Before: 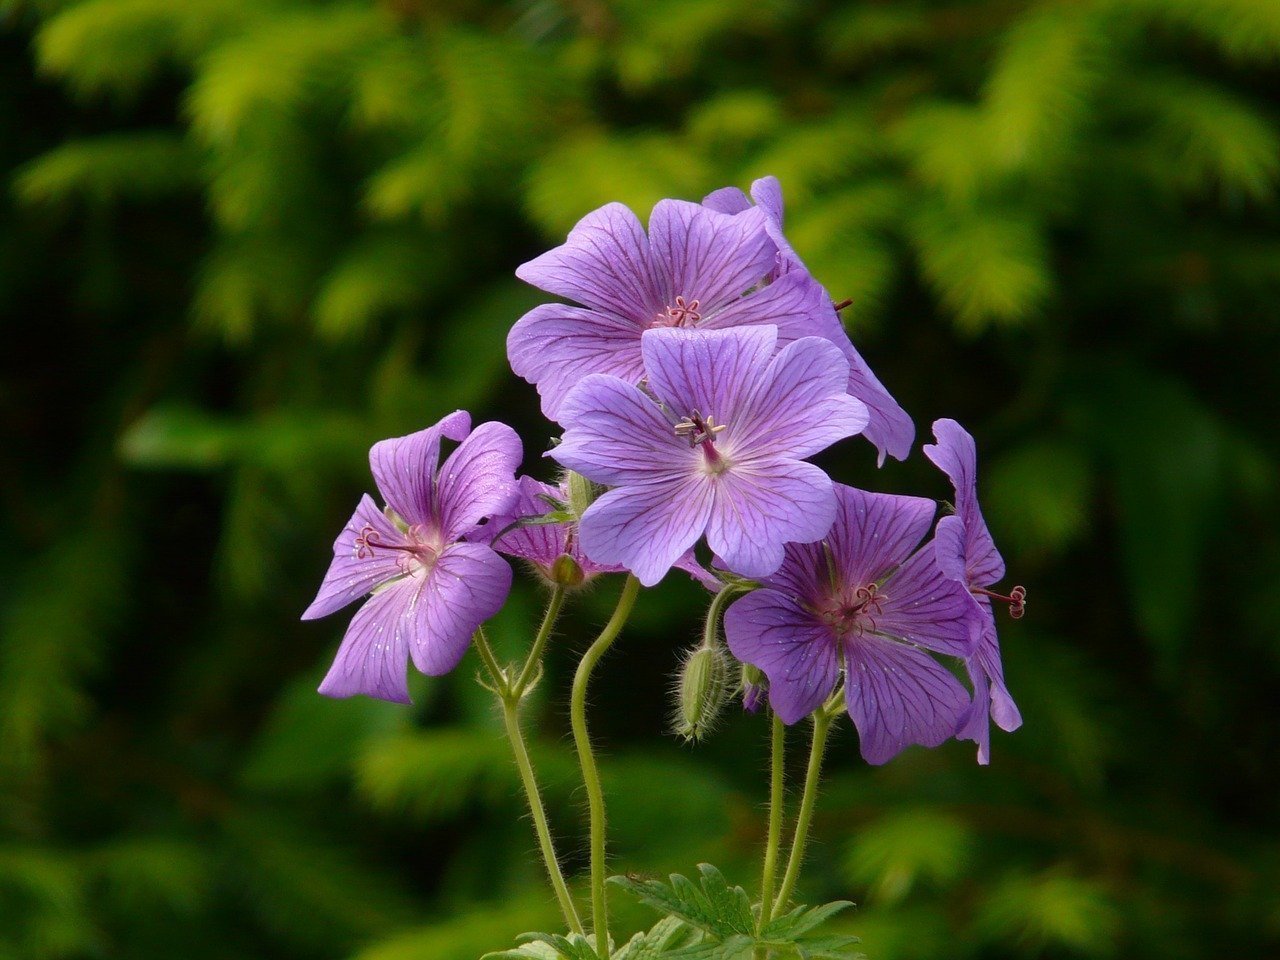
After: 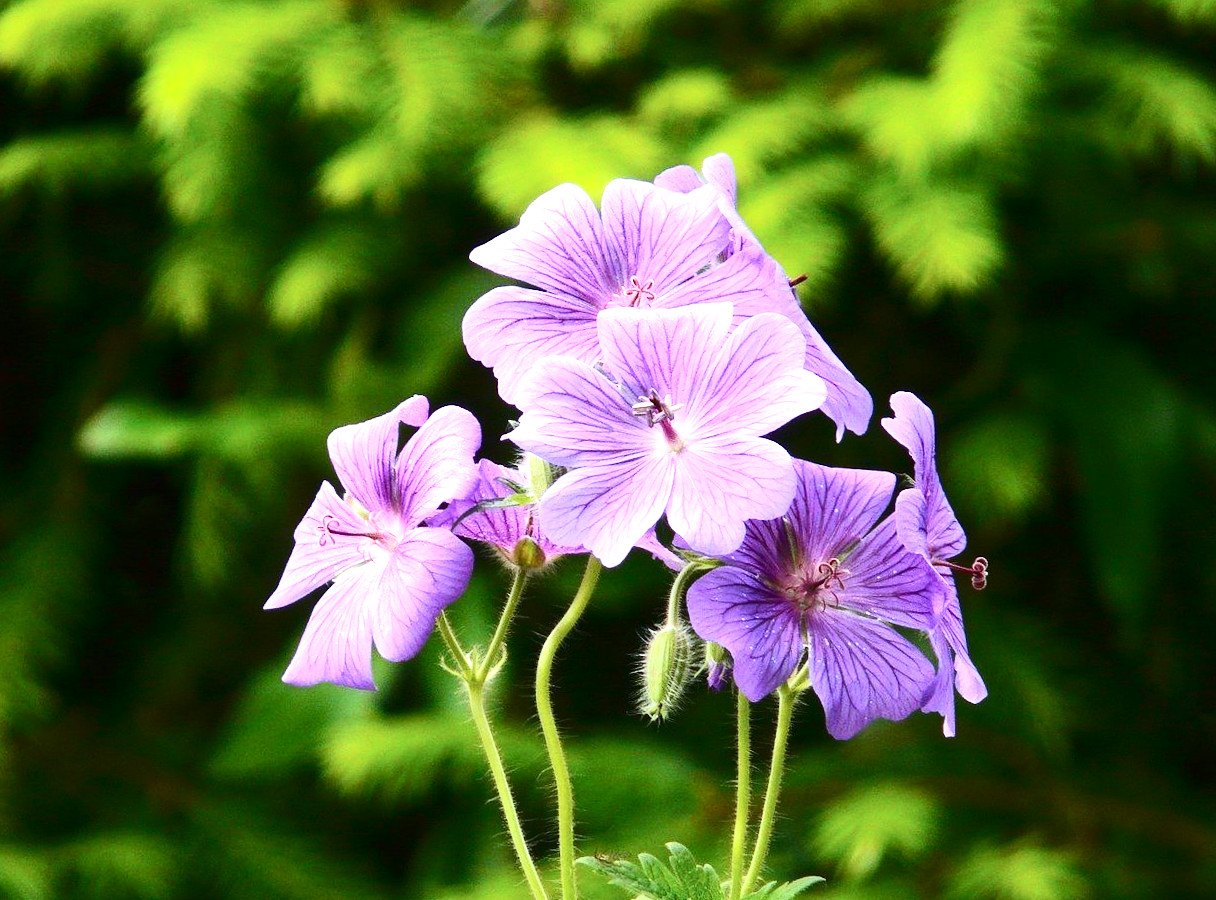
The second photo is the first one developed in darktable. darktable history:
rotate and perspective: rotation -1.42°, crop left 0.016, crop right 0.984, crop top 0.035, crop bottom 0.965
crop and rotate: left 2.536%, right 1.107%, bottom 2.246%
tone equalizer: on, module defaults
white balance: red 0.931, blue 1.11
contrast brightness saturation: contrast 0.28
exposure: black level correction 0, exposure 1.5 EV, compensate exposure bias true, compensate highlight preservation false
